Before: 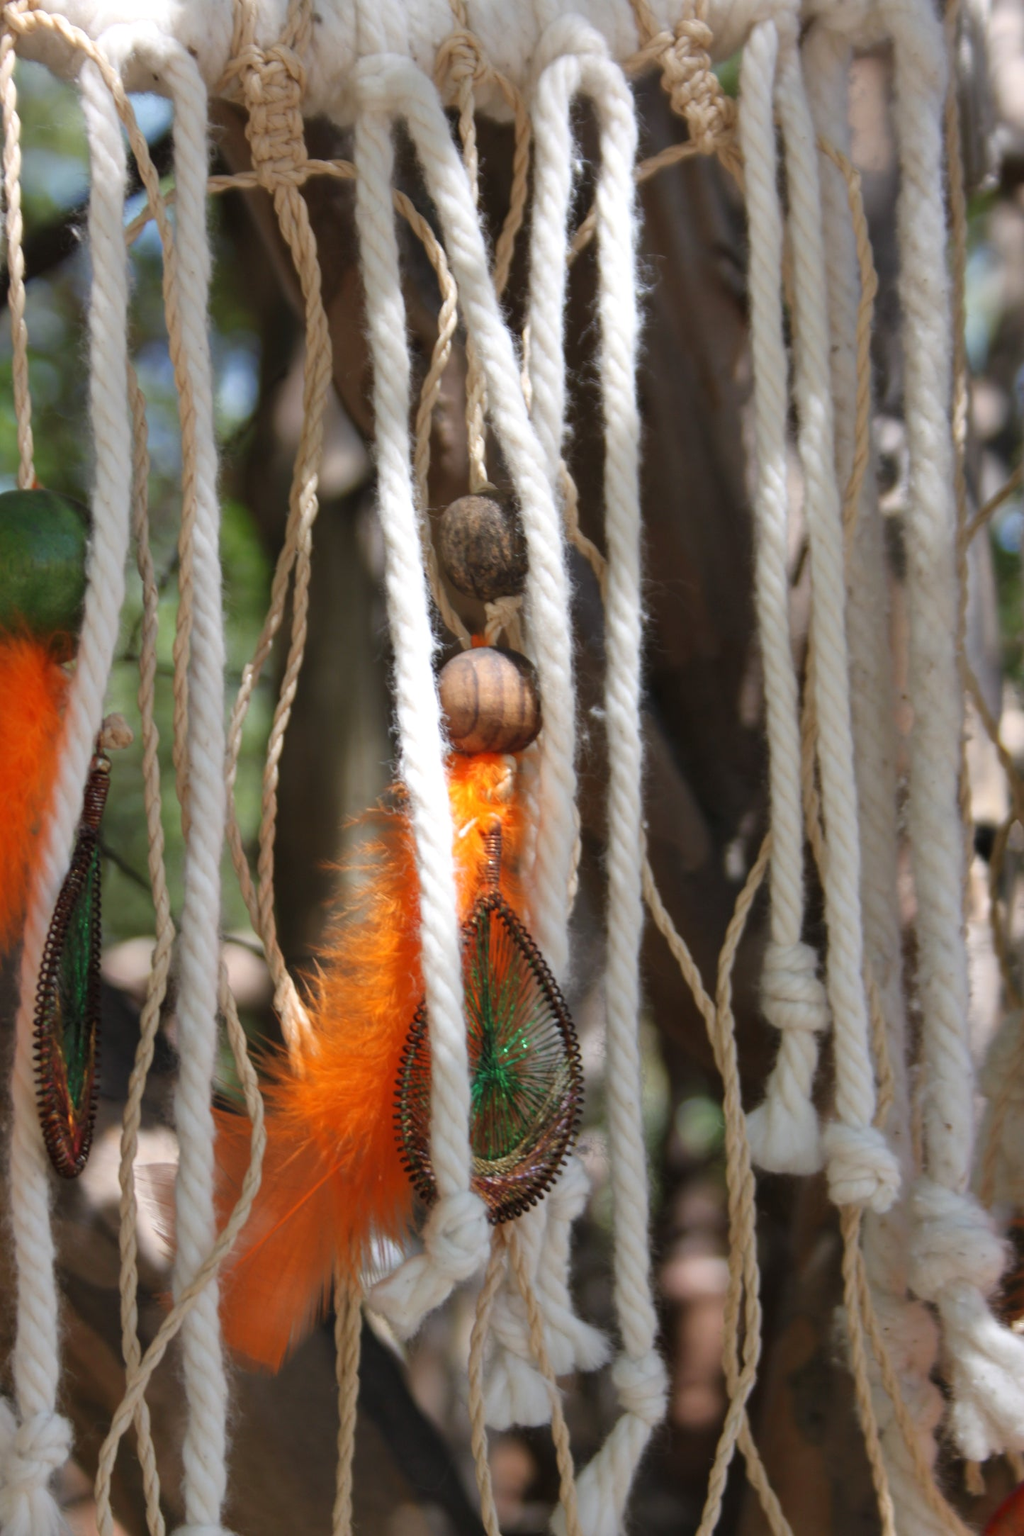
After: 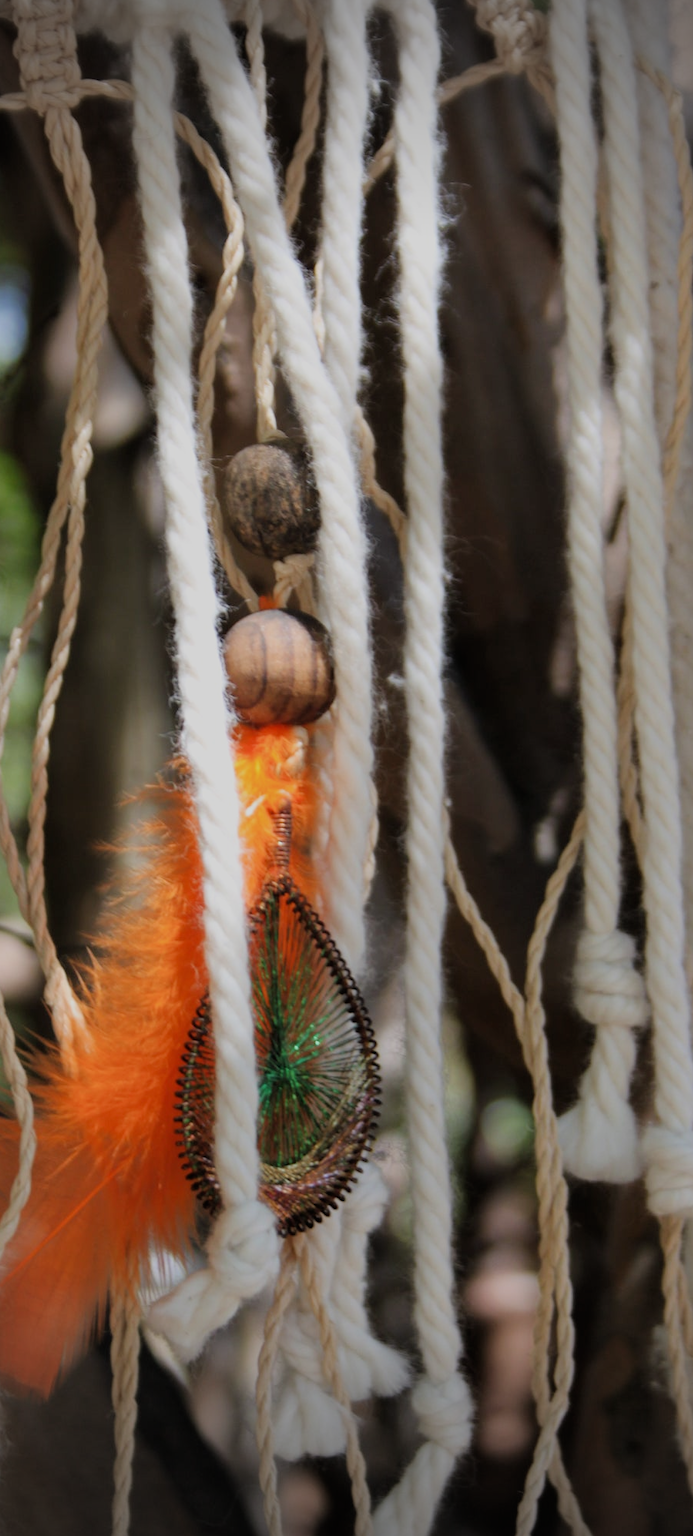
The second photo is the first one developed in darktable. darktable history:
filmic rgb: black relative exposure -7.65 EV, white relative exposure 4.56 EV, threshold -0.317 EV, transition 3.19 EV, structure ↔ texture 99.25%, hardness 3.61, enable highlight reconstruction true
crop and rotate: left 22.83%, top 5.641%, right 14.875%, bottom 2.3%
vignetting: fall-off start 100.22%, width/height ratio 1.31
